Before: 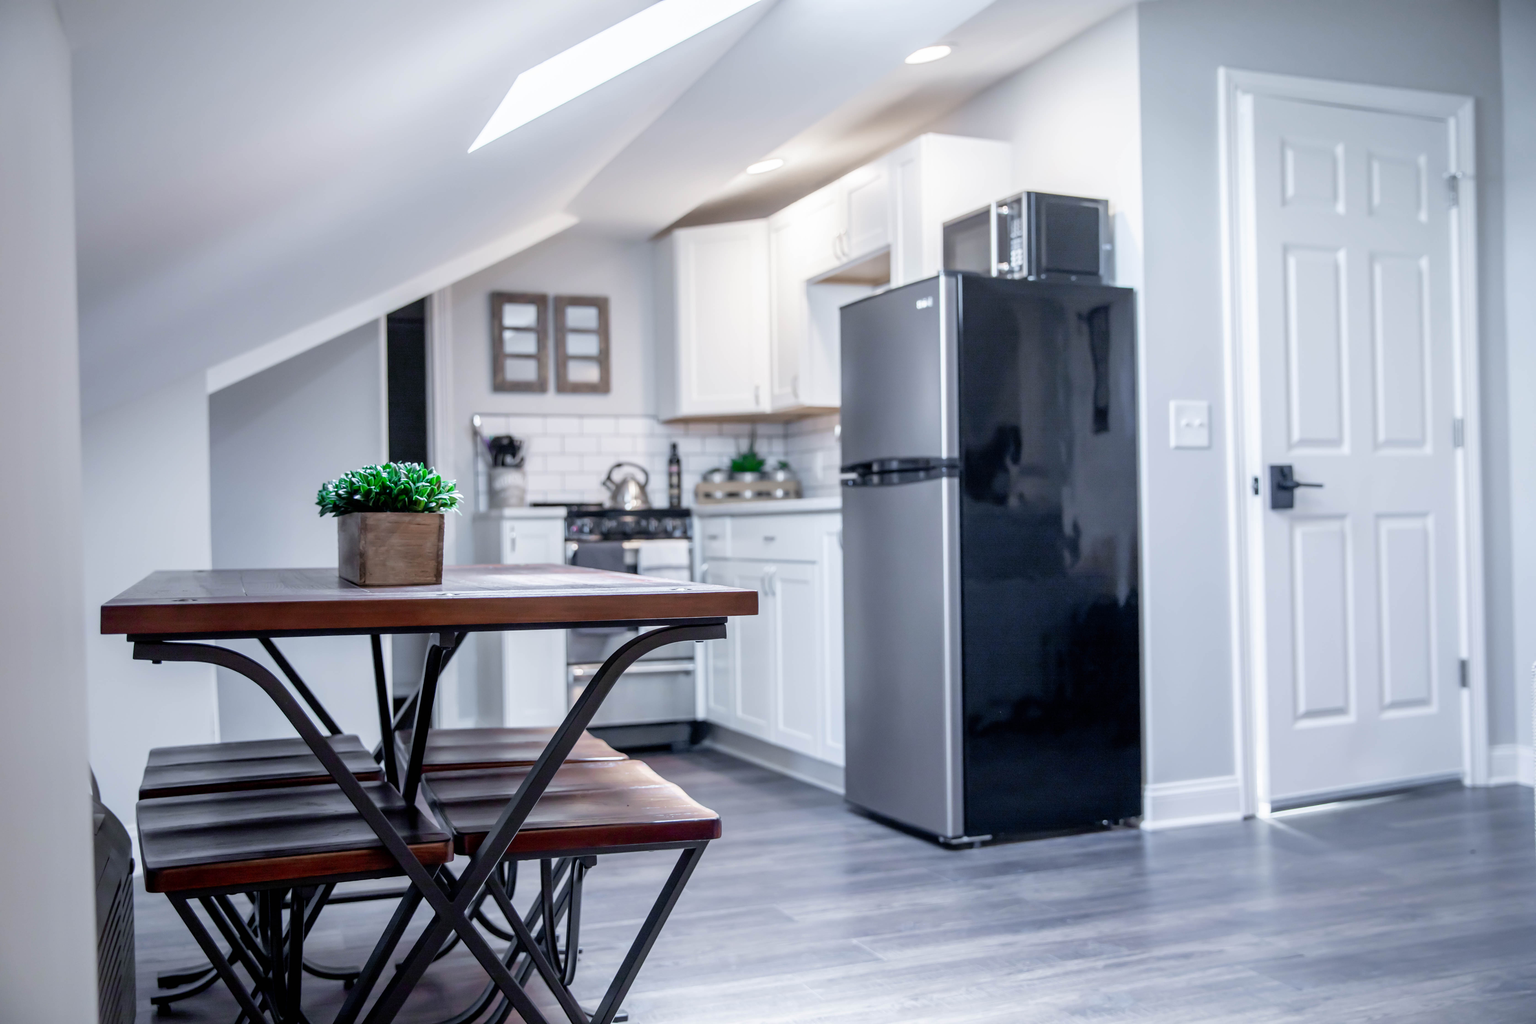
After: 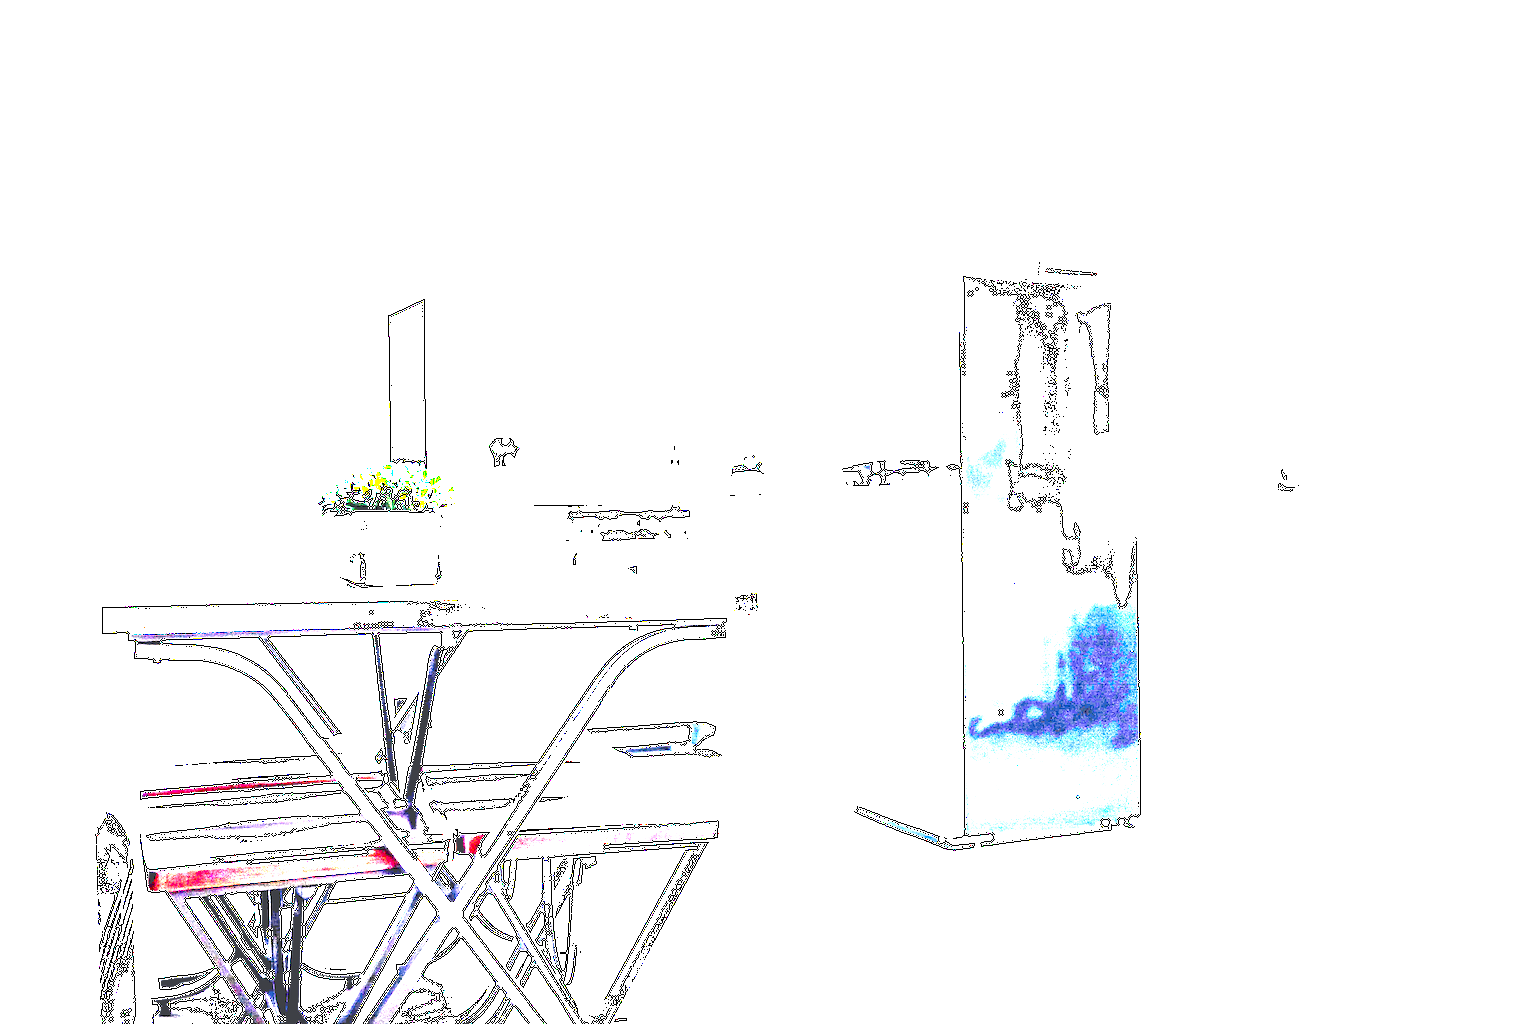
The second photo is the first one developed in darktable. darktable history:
exposure: exposure 8 EV, compensate highlight preservation false
color balance rgb: shadows lift › chroma 2%, shadows lift › hue 185.64°, power › luminance 1.48%, highlights gain › chroma 3%, highlights gain › hue 54.51°, global offset › luminance -0.4%, perceptual saturation grading › highlights -18.47%, perceptual saturation grading › mid-tones 6.62%, perceptual saturation grading › shadows 28.22%, perceptual brilliance grading › highlights 15.68%, perceptual brilliance grading › shadows -14.29%, global vibrance 25.96%, contrast 6.45%
color balance: gamma [0.9, 0.988, 0.975, 1.025], gain [1.05, 1, 1, 1]
